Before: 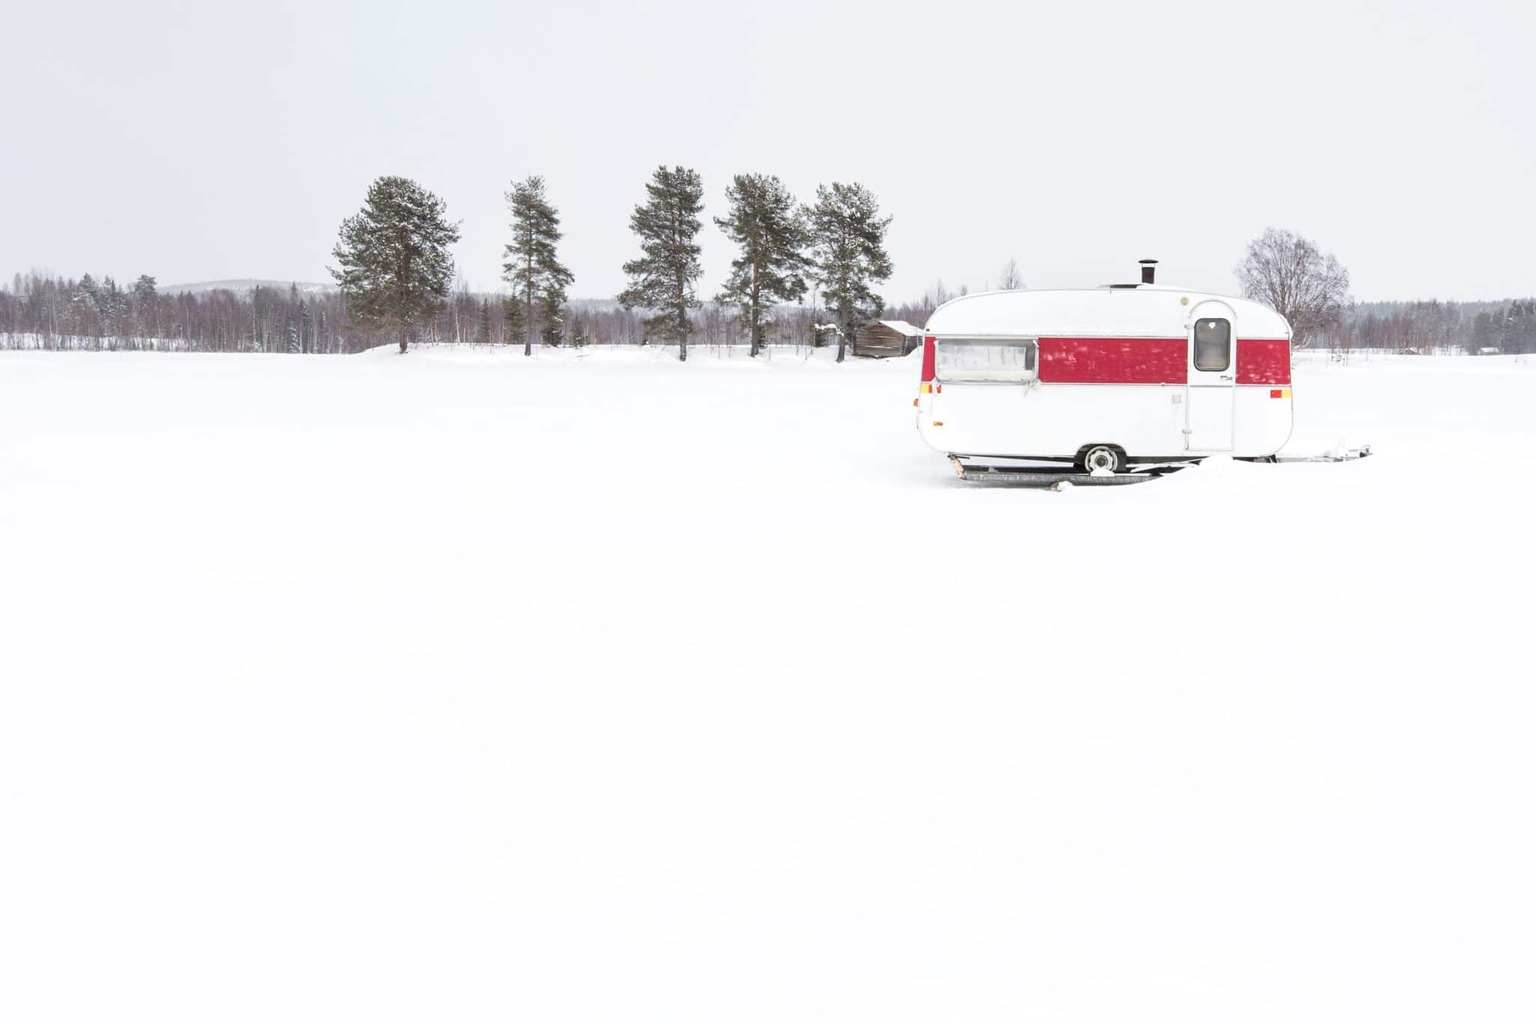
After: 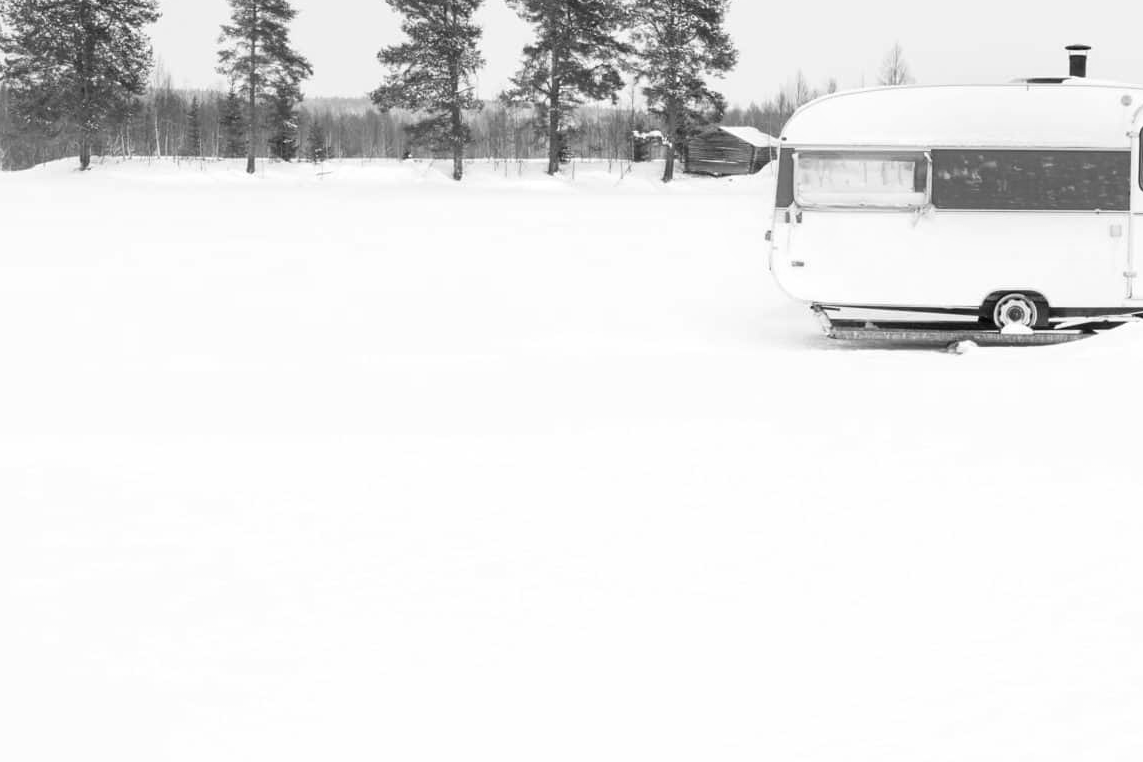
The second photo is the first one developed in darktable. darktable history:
crop and rotate: left 22.13%, top 22.054%, right 22.026%, bottom 22.102%
monochrome: a -4.13, b 5.16, size 1
